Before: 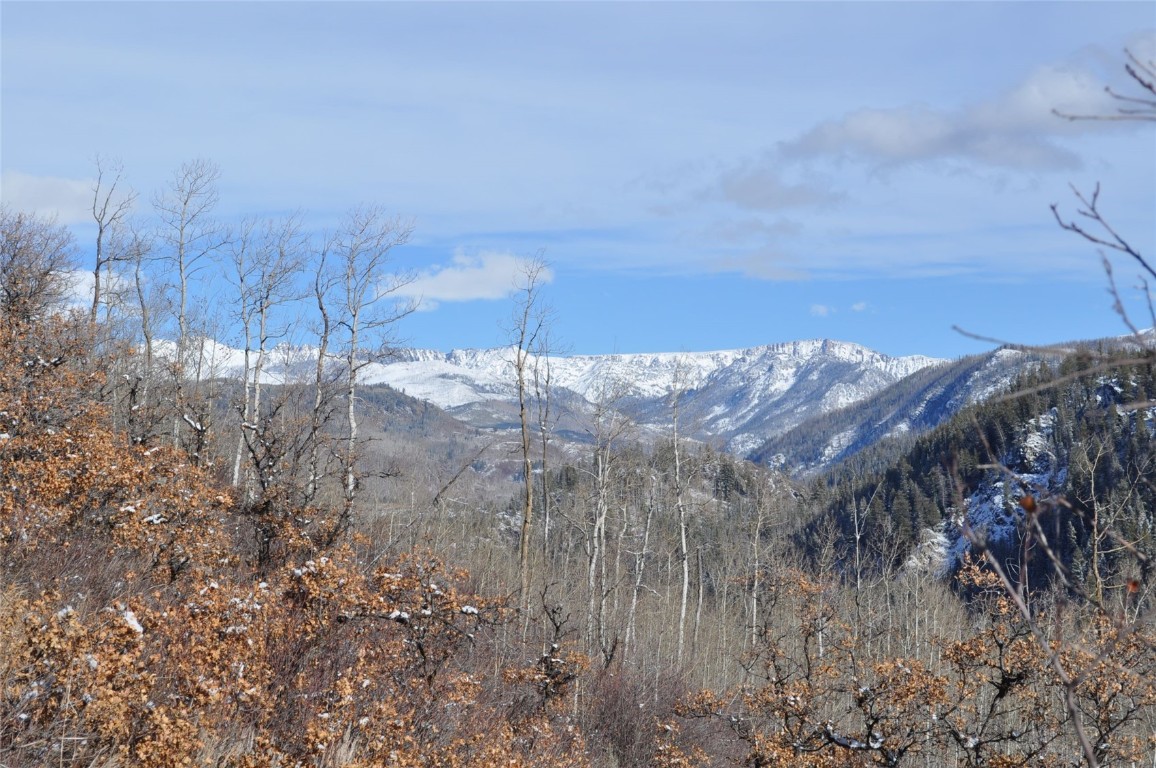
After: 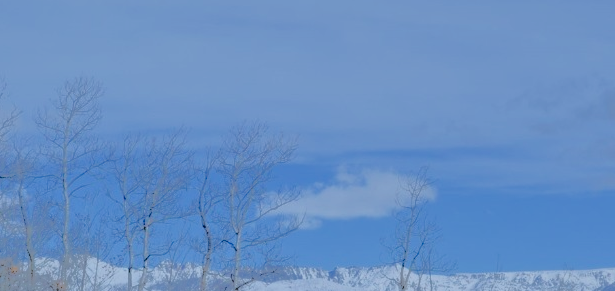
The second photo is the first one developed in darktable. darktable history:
tone curve: curves: ch0 [(0, 0) (0.153, 0.06) (1, 1)], color space Lab, independent channels, preserve colors none
color calibration: illuminant custom, x 0.389, y 0.387, temperature 3793.91 K, saturation algorithm version 1 (2020)
shadows and highlights: on, module defaults
tone equalizer: -8 EV -0.496 EV, -7 EV -0.327 EV, -6 EV -0.083 EV, -5 EV 0.421 EV, -4 EV 0.959 EV, -3 EV 0.781 EV, -2 EV -0.014 EV, -1 EV 0.131 EV, +0 EV -0.011 EV, edges refinement/feathering 500, mask exposure compensation -1.57 EV, preserve details no
crop: left 10.176%, top 10.722%, right 36.605%, bottom 51.328%
filmic rgb: black relative exposure -7.65 EV, white relative exposure 4.56 EV, hardness 3.61, contrast 0.998
